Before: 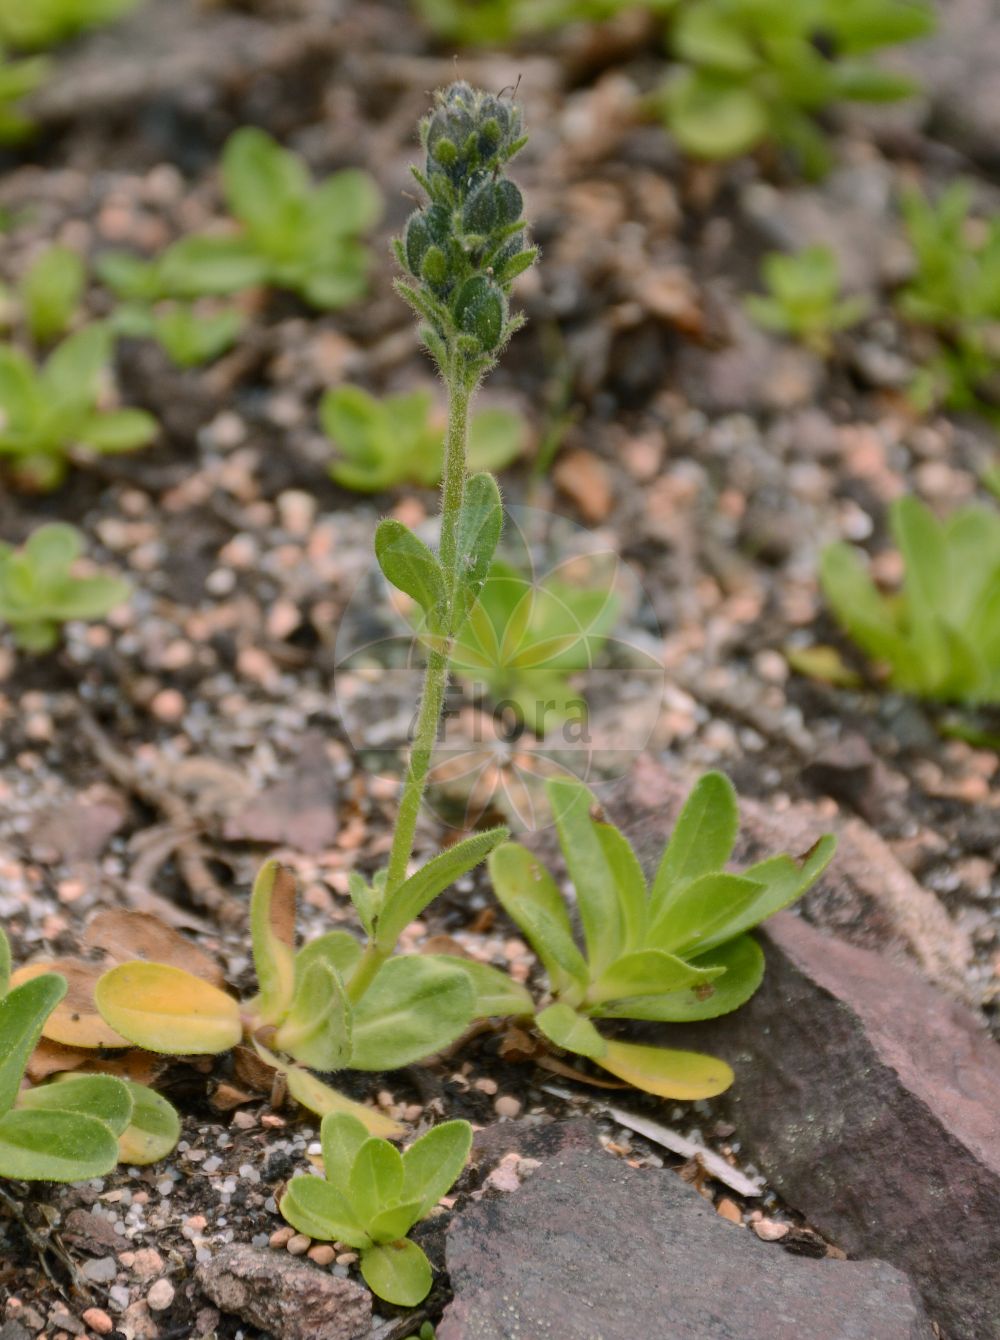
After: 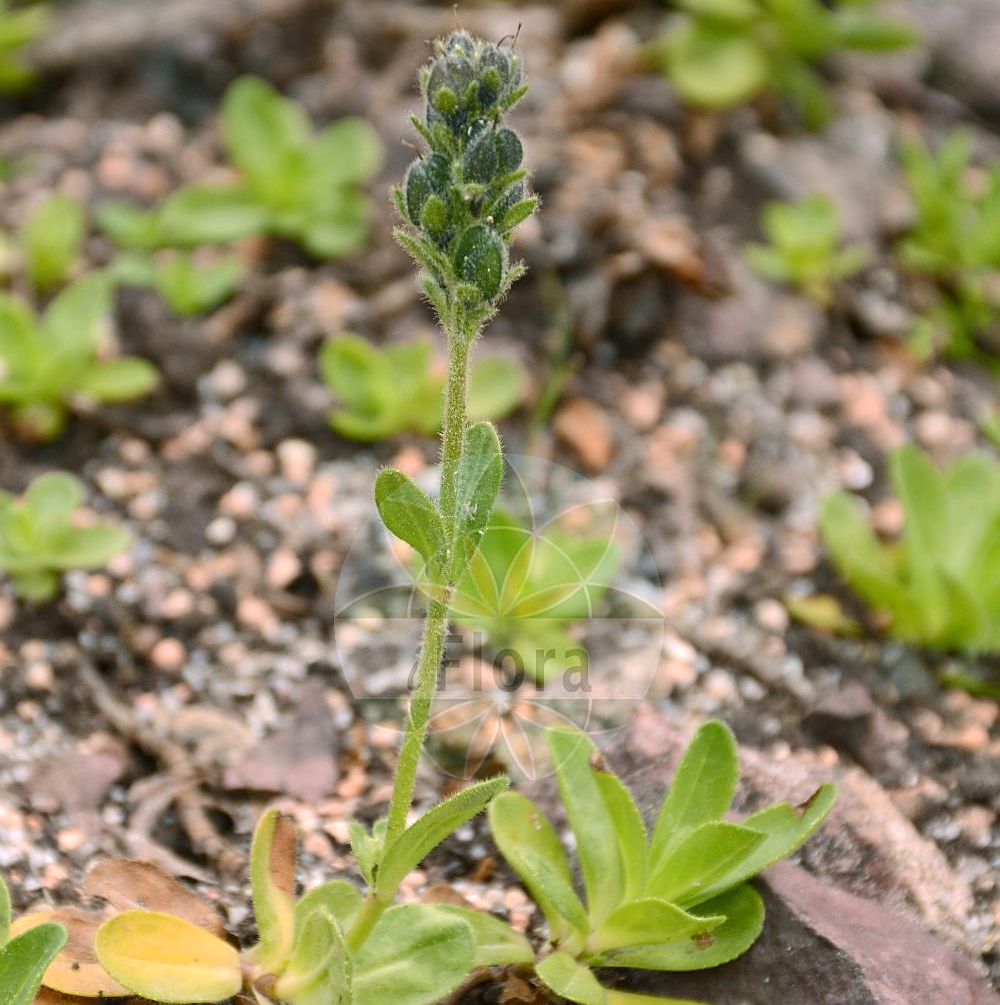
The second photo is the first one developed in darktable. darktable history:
crop: top 3.857%, bottom 21.132%
exposure: black level correction 0, exposure 0.5 EV, compensate exposure bias true, compensate highlight preservation false
sharpen: on, module defaults
